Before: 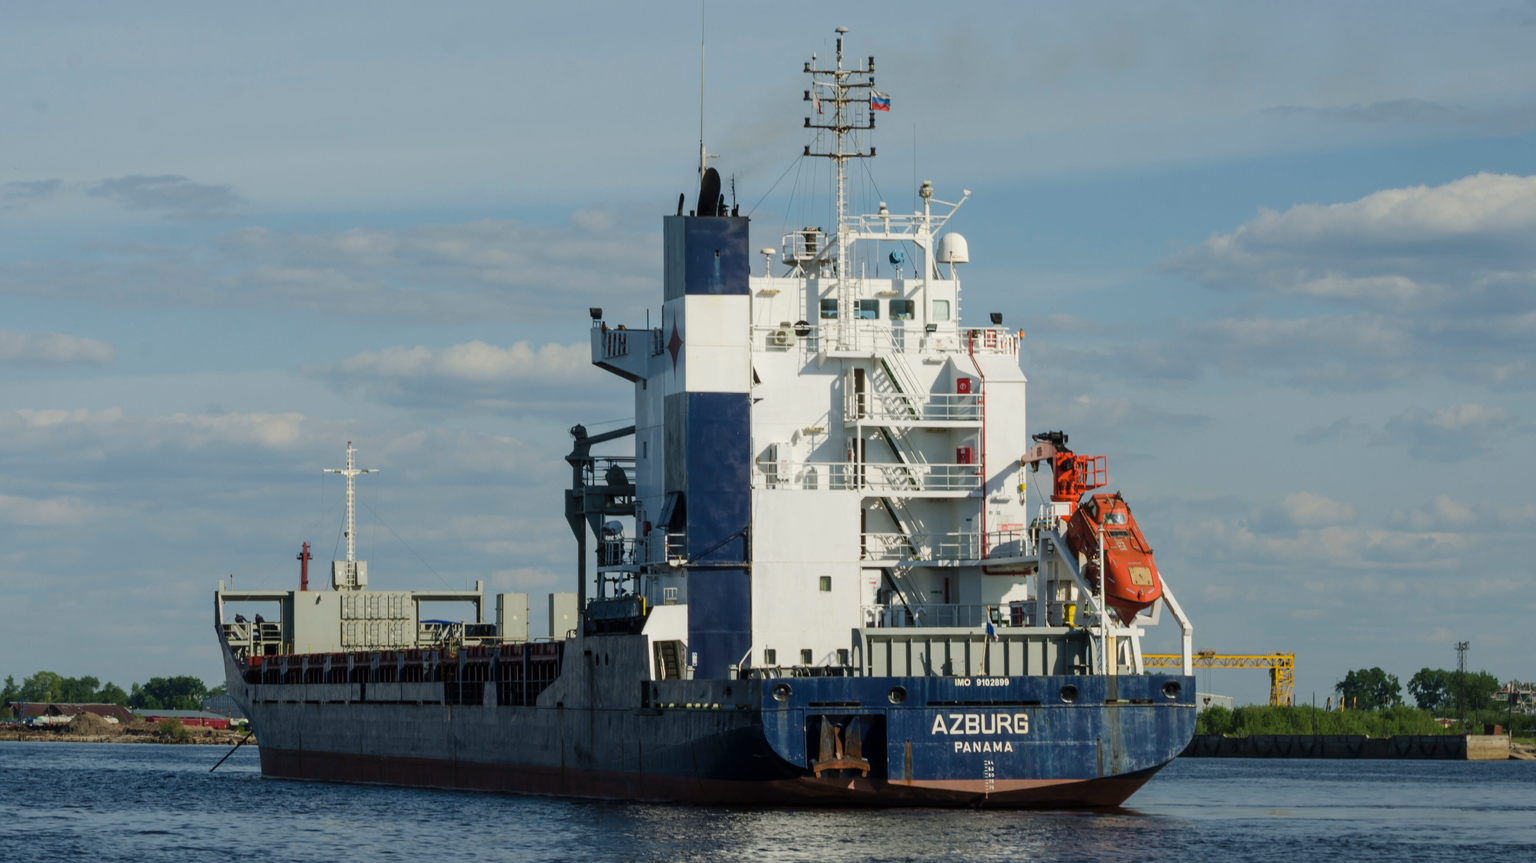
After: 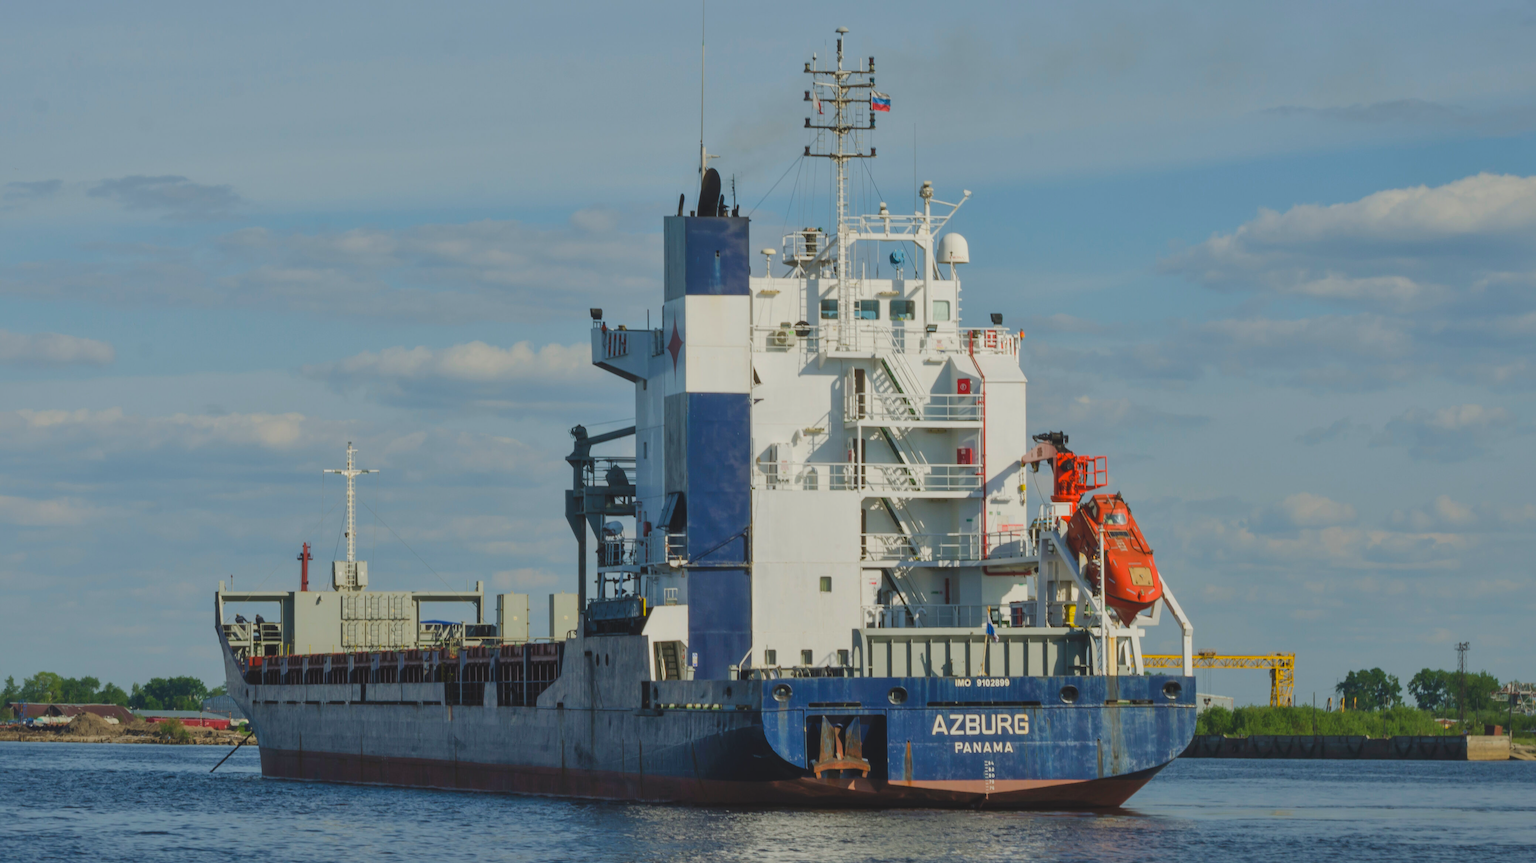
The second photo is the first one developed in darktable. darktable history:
lowpass: radius 0.1, contrast 0.85, saturation 1.1, unbound 0
shadows and highlights: on, module defaults
tone equalizer: -7 EV 0.13 EV, smoothing diameter 25%, edges refinement/feathering 10, preserve details guided filter
levels: levels [0.018, 0.493, 1]
